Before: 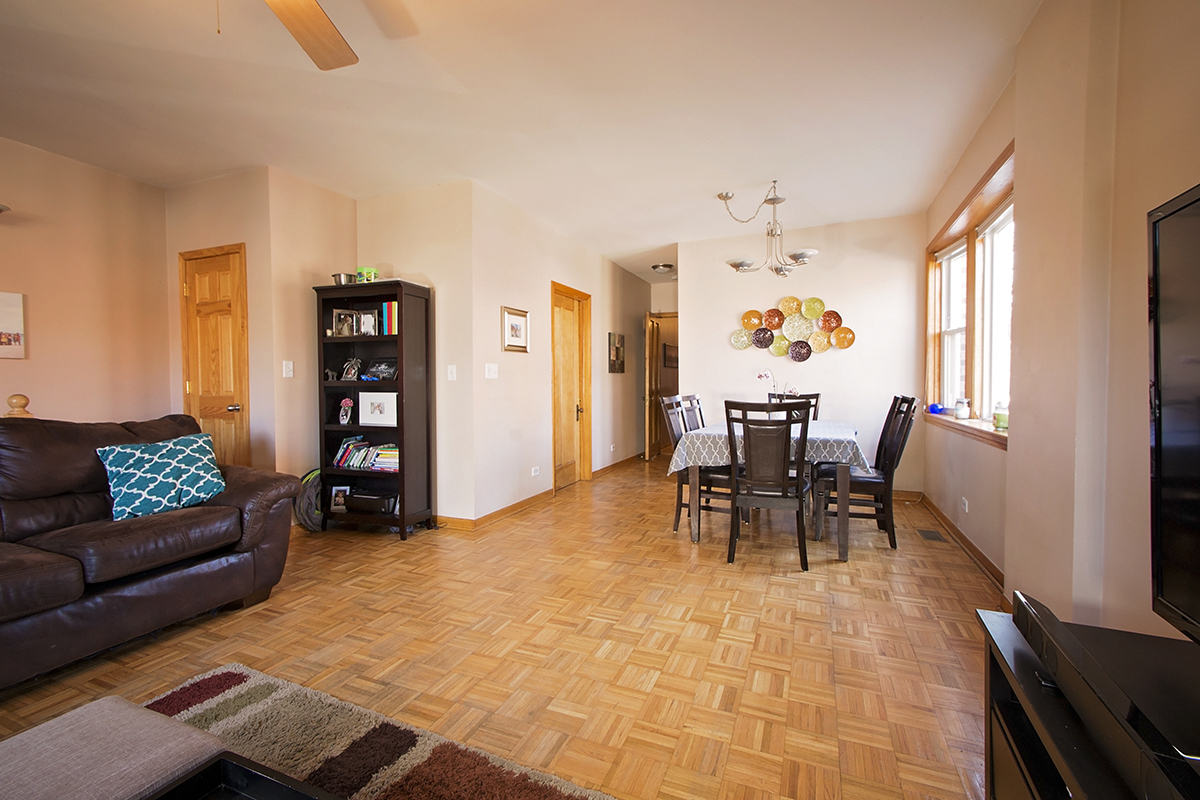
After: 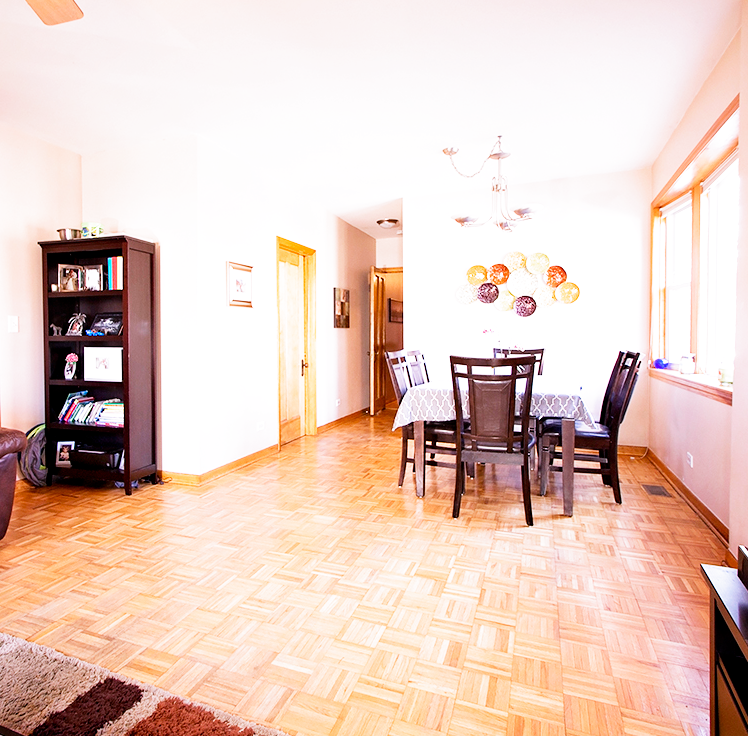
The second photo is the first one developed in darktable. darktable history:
filmic rgb: middle gray luminance 12.74%, black relative exposure -10.13 EV, white relative exposure 3.47 EV, threshold 6 EV, target black luminance 0%, hardness 5.74, latitude 44.69%, contrast 1.221, highlights saturation mix 5%, shadows ↔ highlights balance 26.78%, add noise in highlights 0, preserve chrominance no, color science v3 (2019), use custom middle-gray values true, iterations of high-quality reconstruction 0, contrast in highlights soft, enable highlight reconstruction true
crop and rotate: left 22.918%, top 5.629%, right 14.711%, bottom 2.247%
white balance: red 1.042, blue 1.17
exposure: black level correction 0, exposure 0.7 EV, compensate exposure bias true, compensate highlight preservation false
